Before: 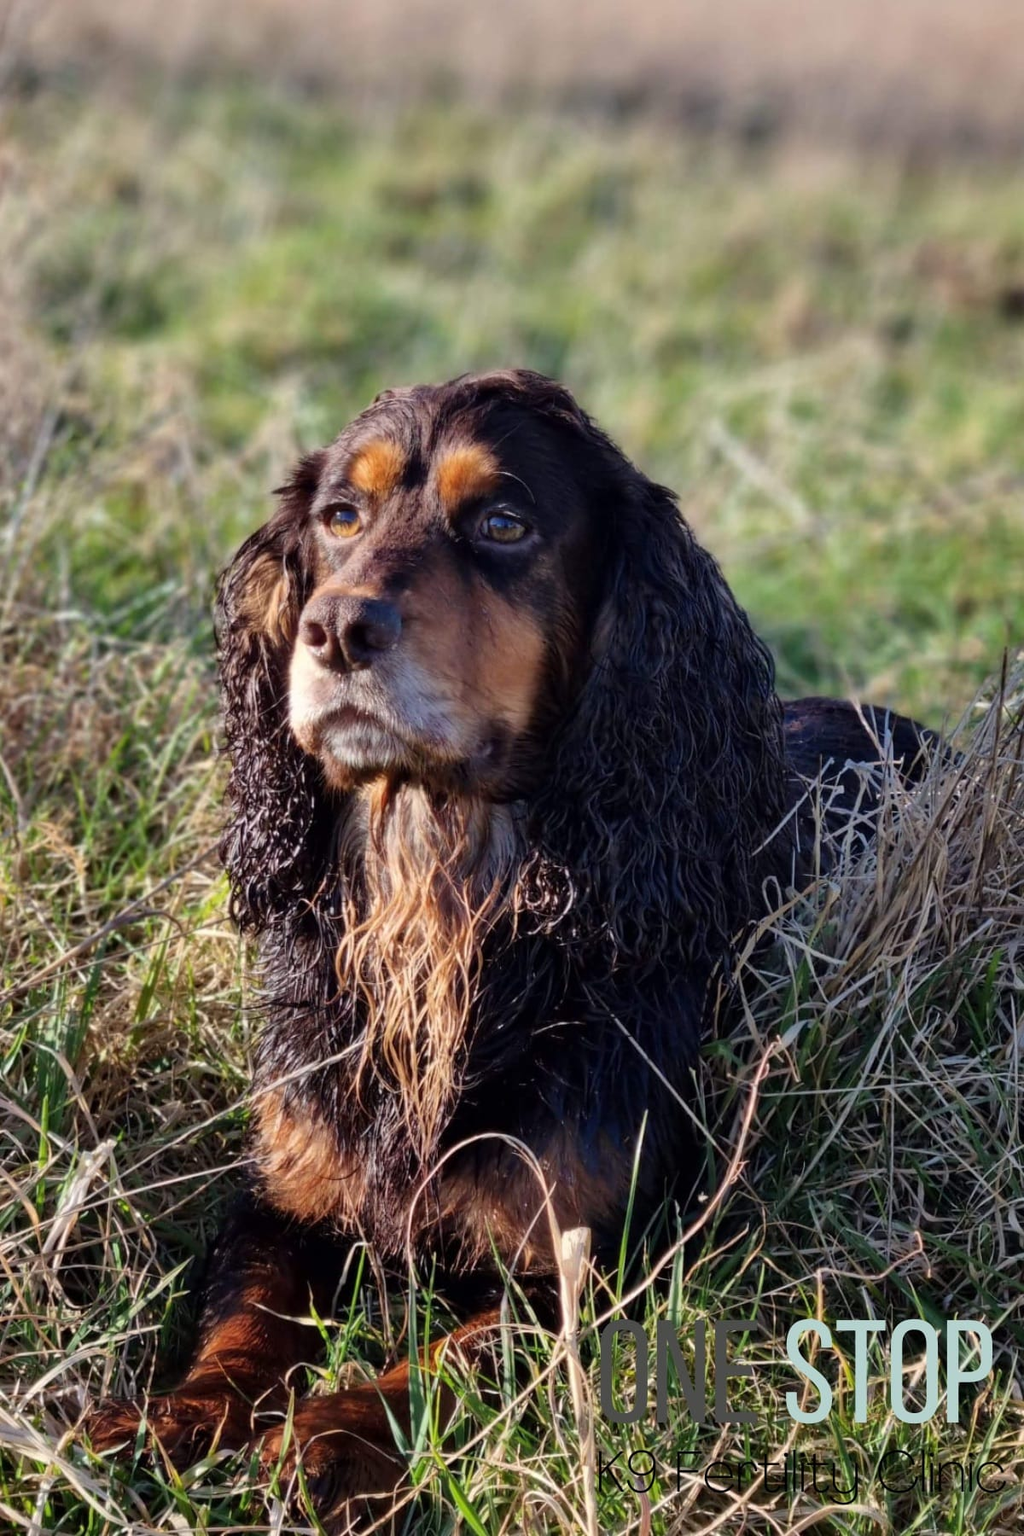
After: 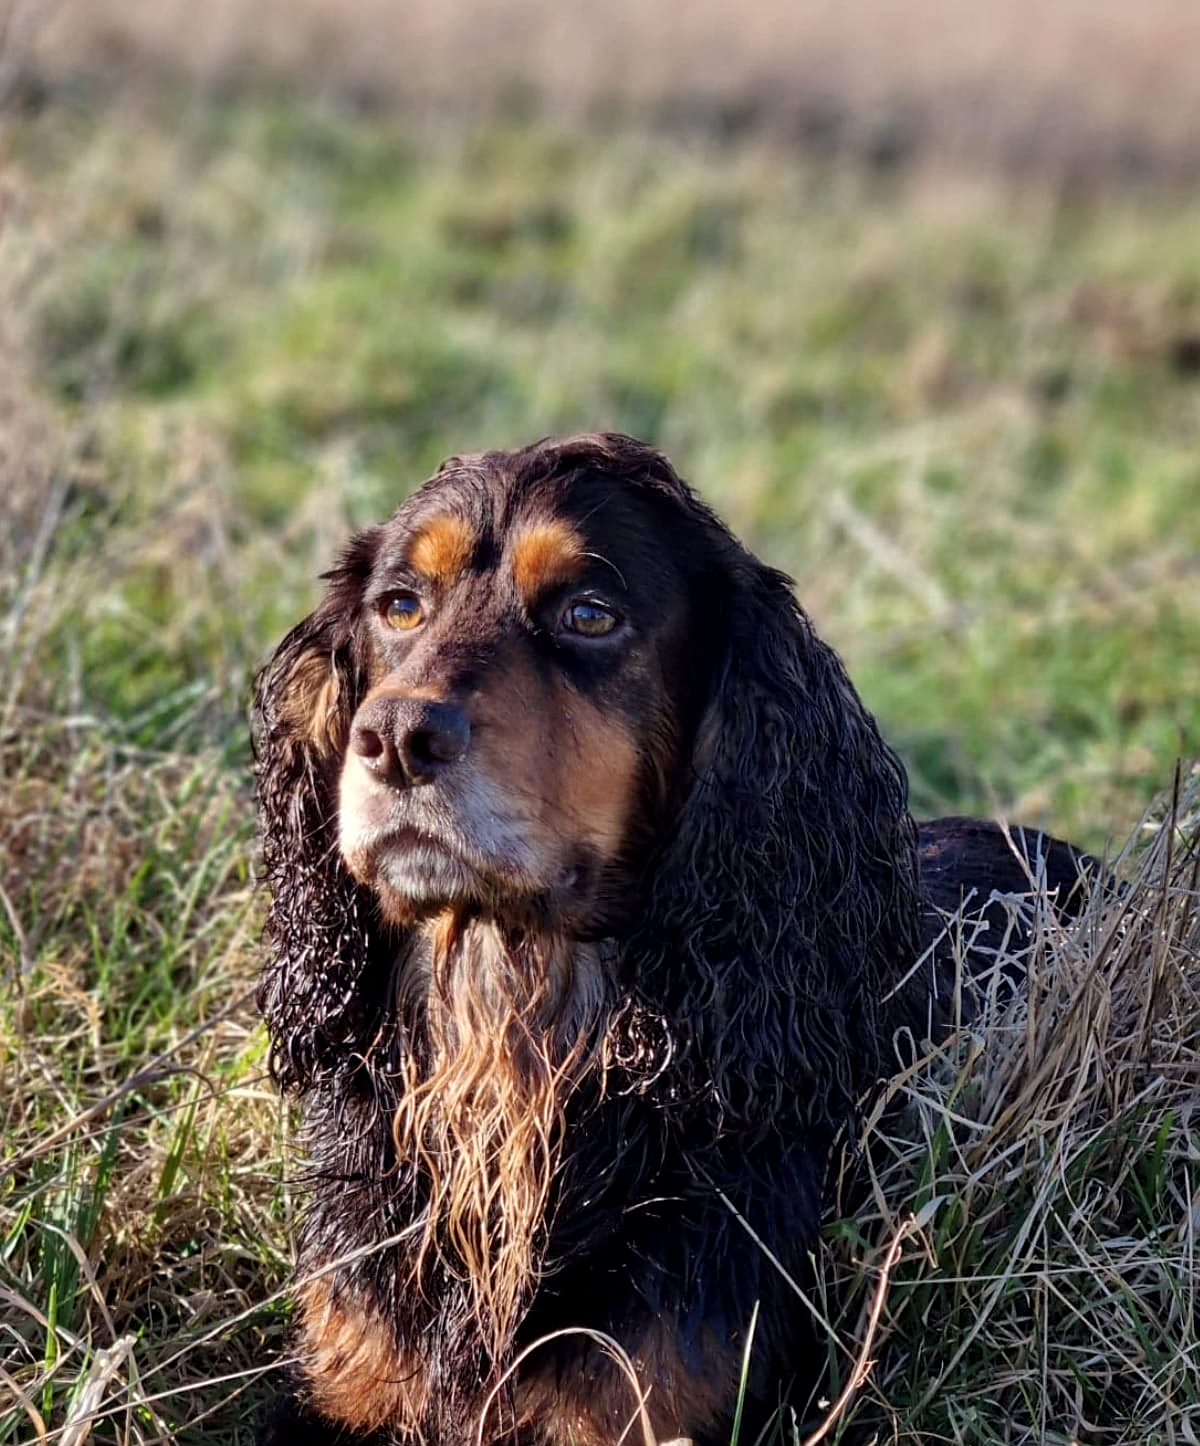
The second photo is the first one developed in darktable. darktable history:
exposure: exposure 0.02 EV, compensate highlight preservation false
crop: bottom 19.644%
local contrast: highlights 100%, shadows 100%, detail 120%, midtone range 0.2
sharpen: on, module defaults
